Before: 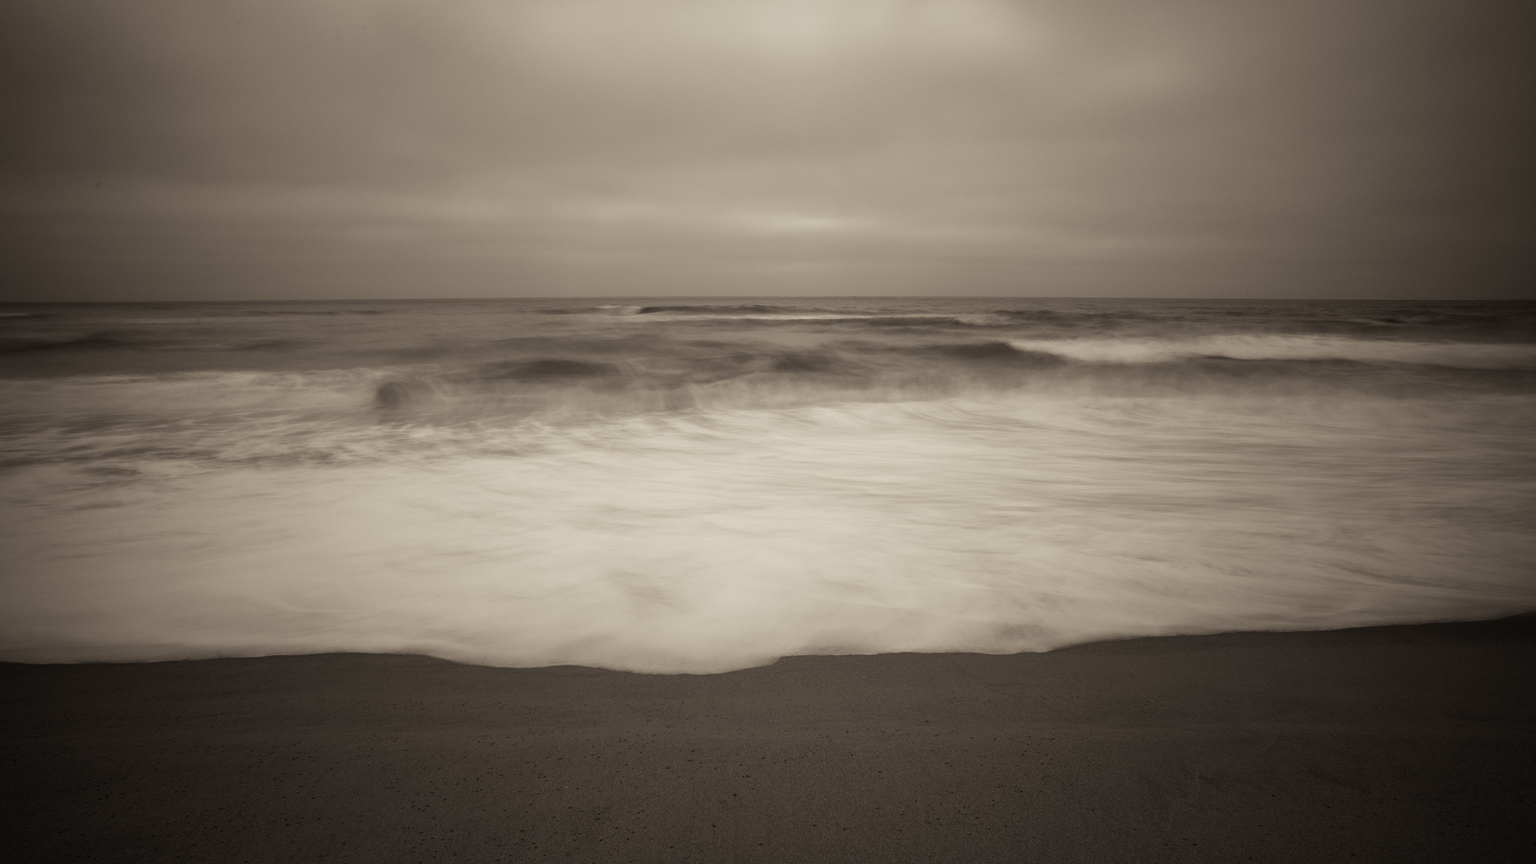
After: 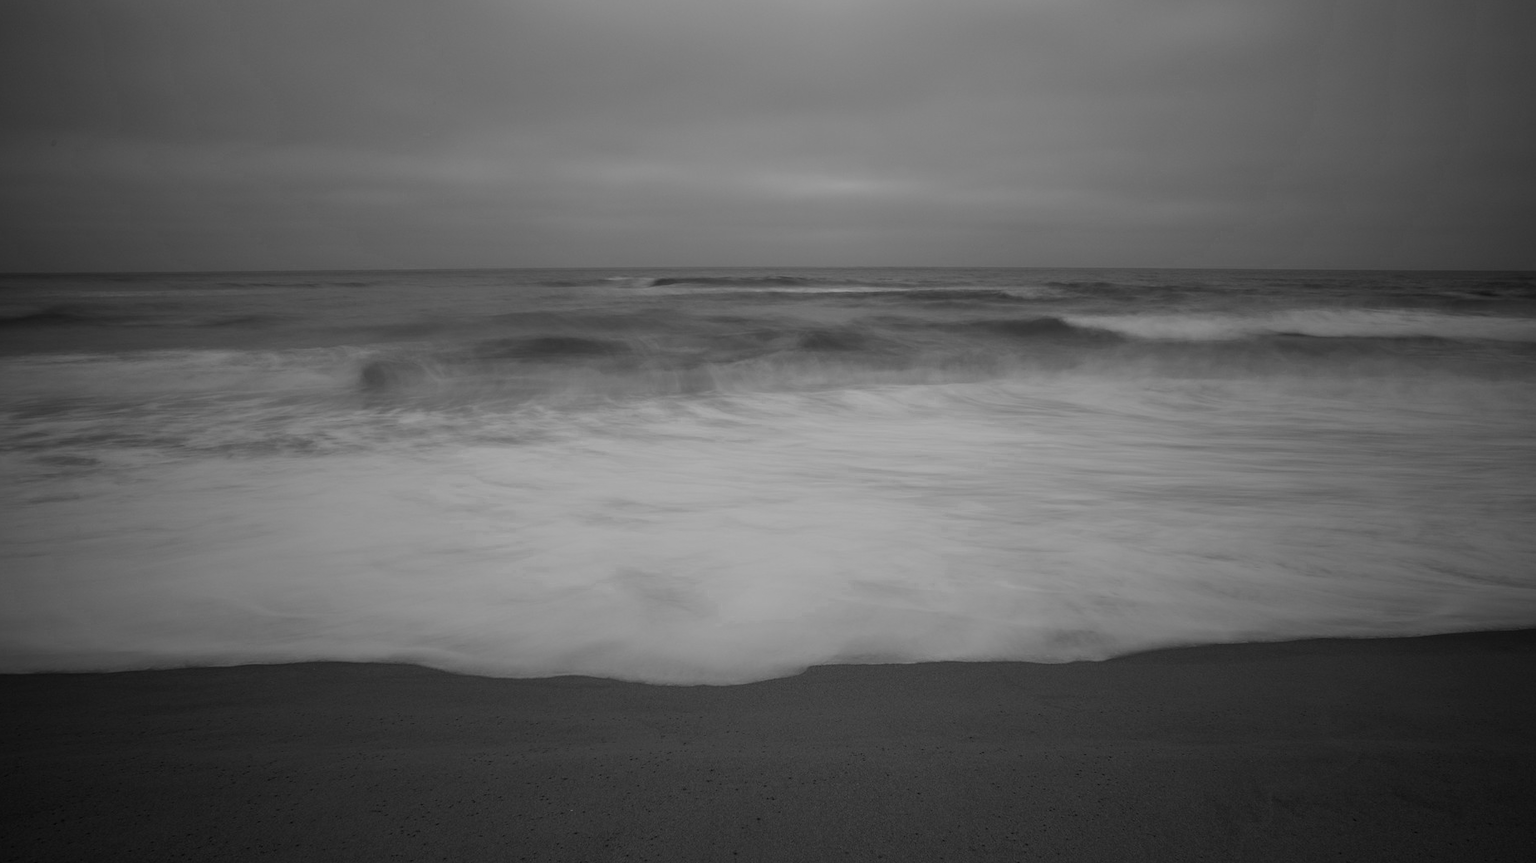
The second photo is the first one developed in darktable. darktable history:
color zones: curves: ch0 [(0.287, 0.048) (0.493, 0.484) (0.737, 0.816)]; ch1 [(0, 0) (0.143, 0) (0.286, 0) (0.429, 0) (0.571, 0) (0.714, 0) (0.857, 0)]
vibrance: vibrance 20%
crop: left 3.305%, top 6.436%, right 6.389%, bottom 3.258%
